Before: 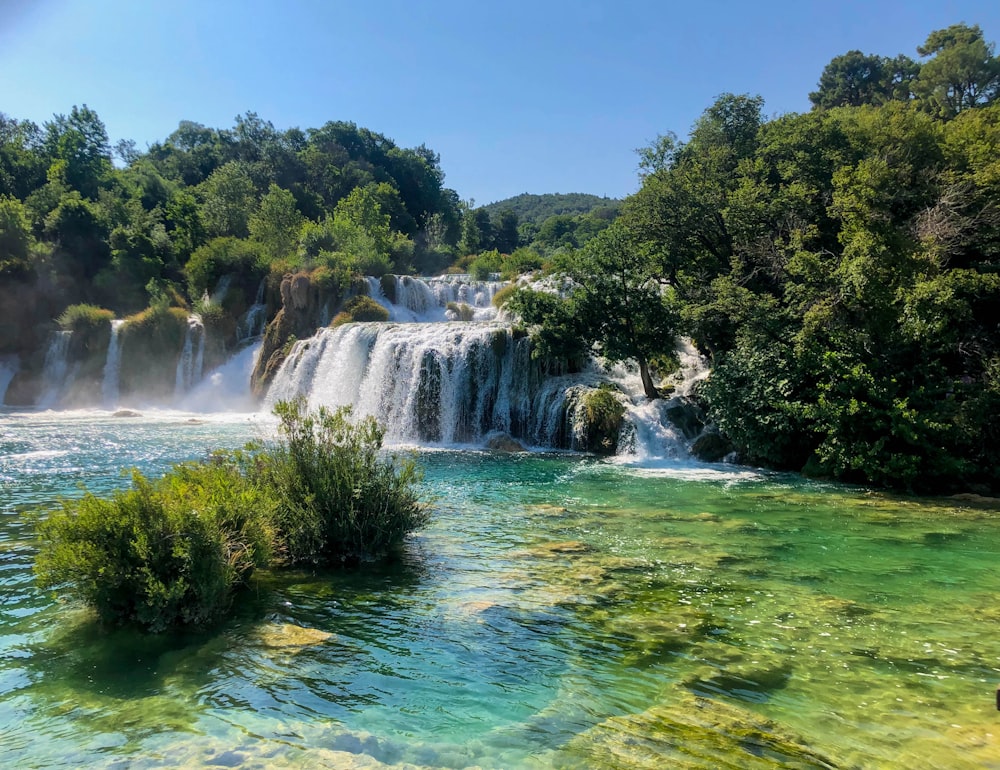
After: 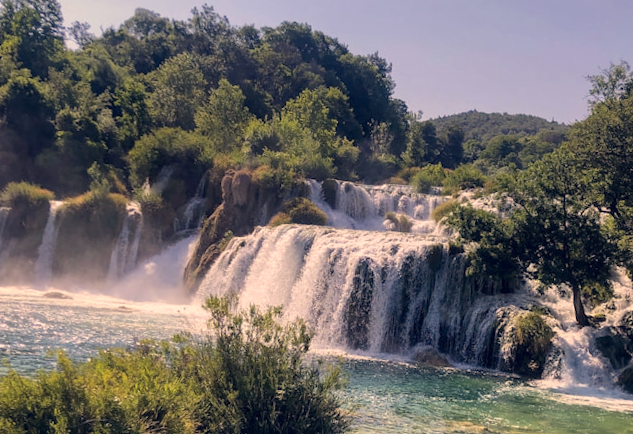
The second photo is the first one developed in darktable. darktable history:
crop and rotate: angle -4.99°, left 2.122%, top 6.945%, right 27.566%, bottom 30.519%
color correction: highlights a* 19.59, highlights b* 27.49, shadows a* 3.46, shadows b* -17.28, saturation 0.73
